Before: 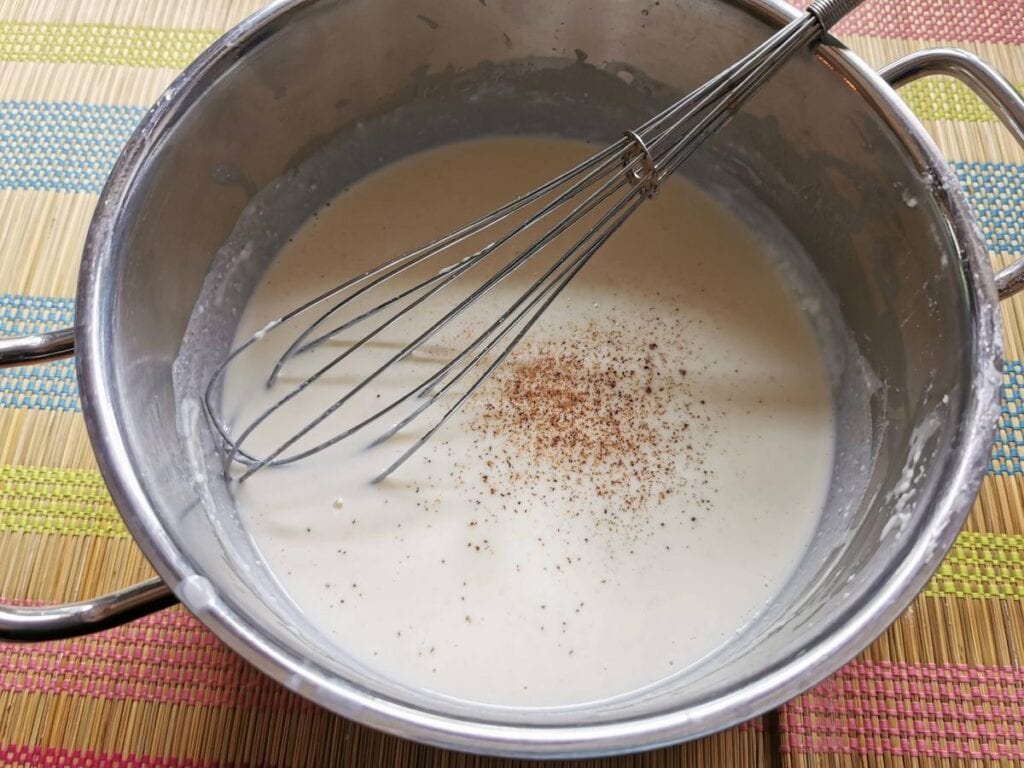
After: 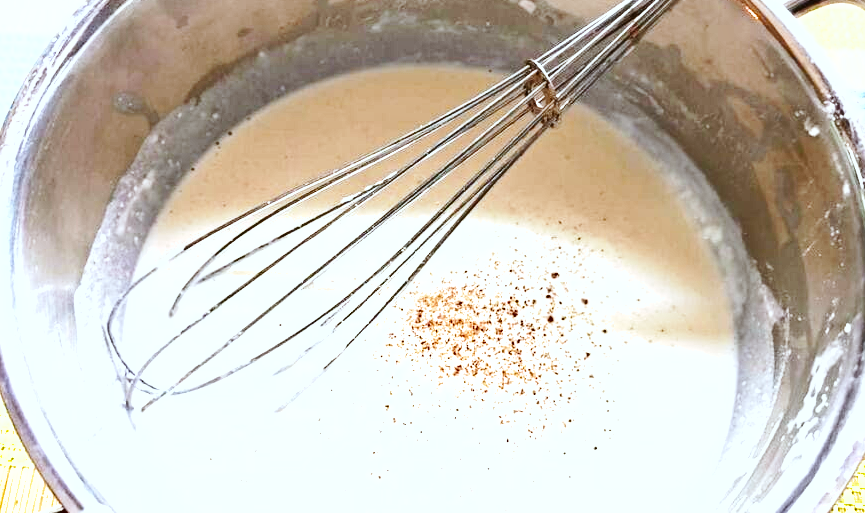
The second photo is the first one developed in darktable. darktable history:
exposure: exposure 1.481 EV, compensate exposure bias true, compensate highlight preservation false
crop and rotate: left 9.622%, top 9.365%, right 5.894%, bottom 23.82%
base curve: curves: ch0 [(0, 0) (0.036, 0.025) (0.121, 0.166) (0.206, 0.329) (0.605, 0.79) (1, 1)], preserve colors none
shadows and highlights: white point adjustment 0.054, soften with gaussian
color correction: highlights a* -3.41, highlights b* -6.55, shadows a* 3.2, shadows b* 5.51
tone equalizer: -8 EV -0.441 EV, -7 EV -0.392 EV, -6 EV -0.317 EV, -5 EV -0.212 EV, -3 EV 0.211 EV, -2 EV 0.345 EV, -1 EV 0.389 EV, +0 EV 0.39 EV, edges refinement/feathering 500, mask exposure compensation -1.57 EV, preserve details no
